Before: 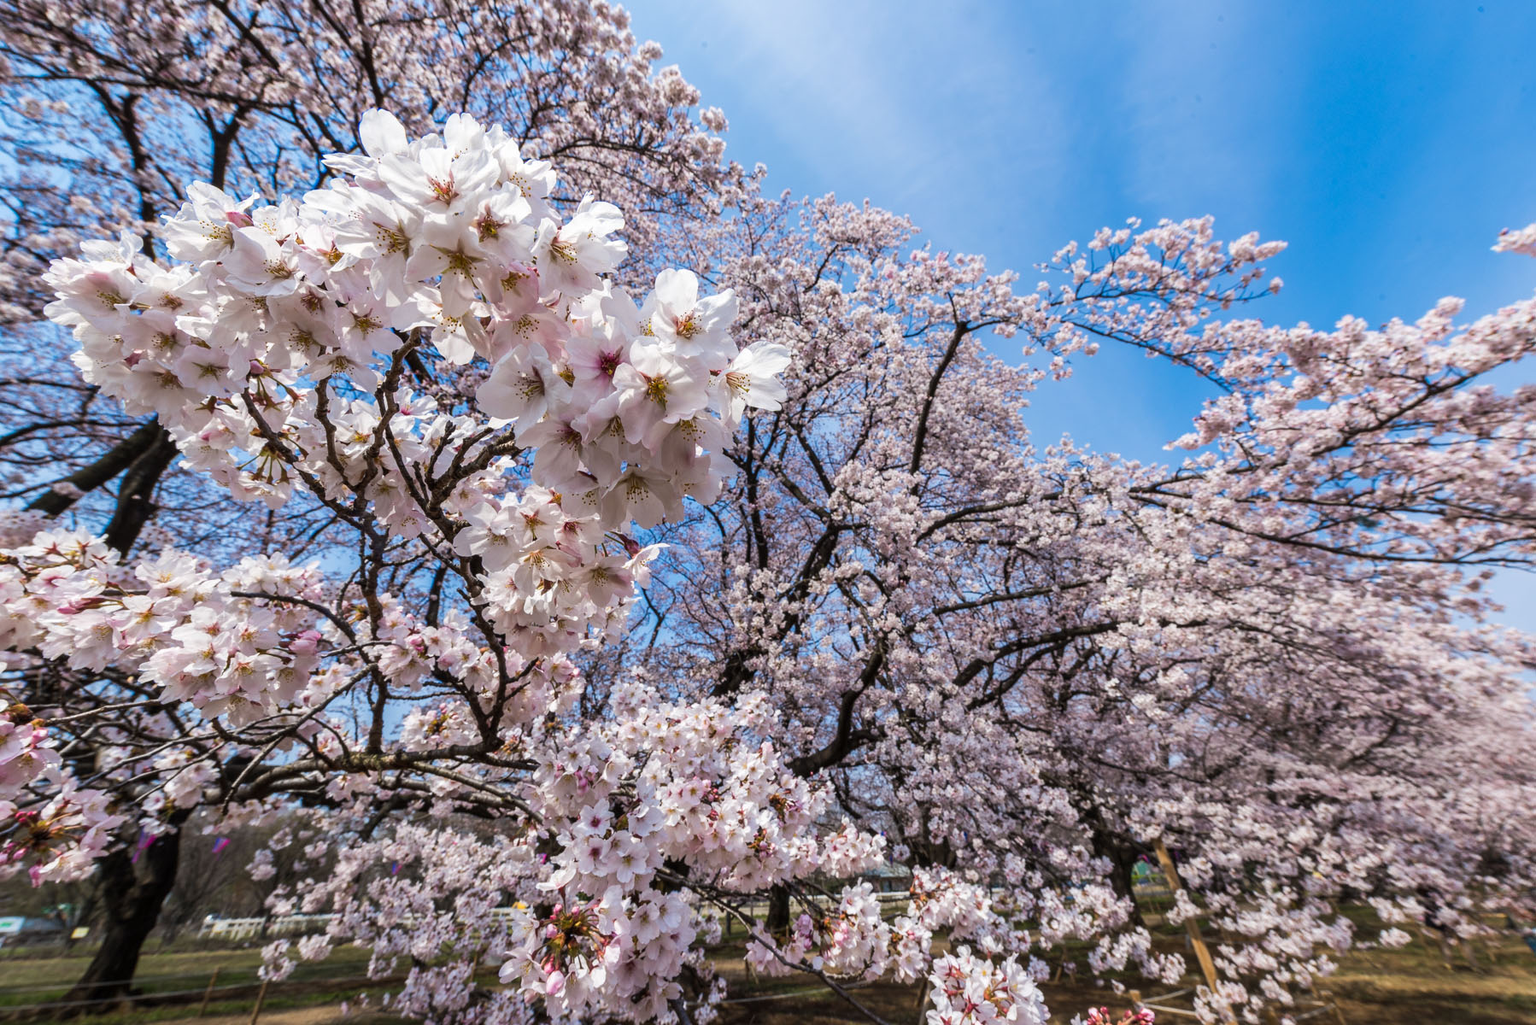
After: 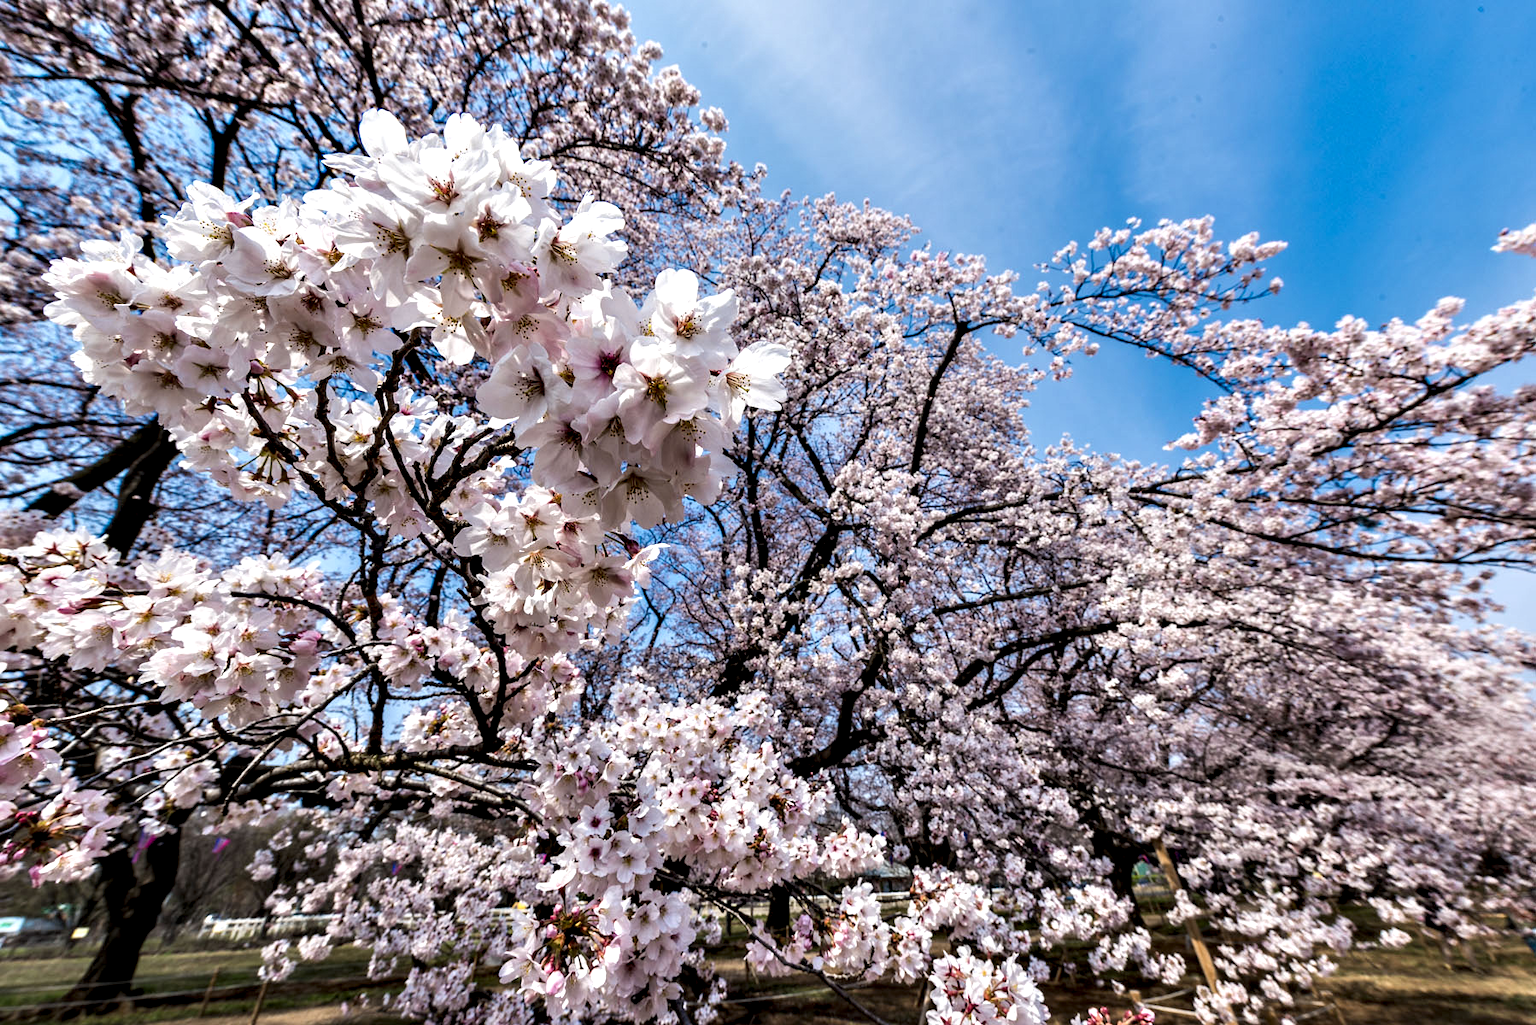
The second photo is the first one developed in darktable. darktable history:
white balance: emerald 1
contrast equalizer: y [[0.601, 0.6, 0.598, 0.598, 0.6, 0.601], [0.5 ×6], [0.5 ×6], [0 ×6], [0 ×6]]
